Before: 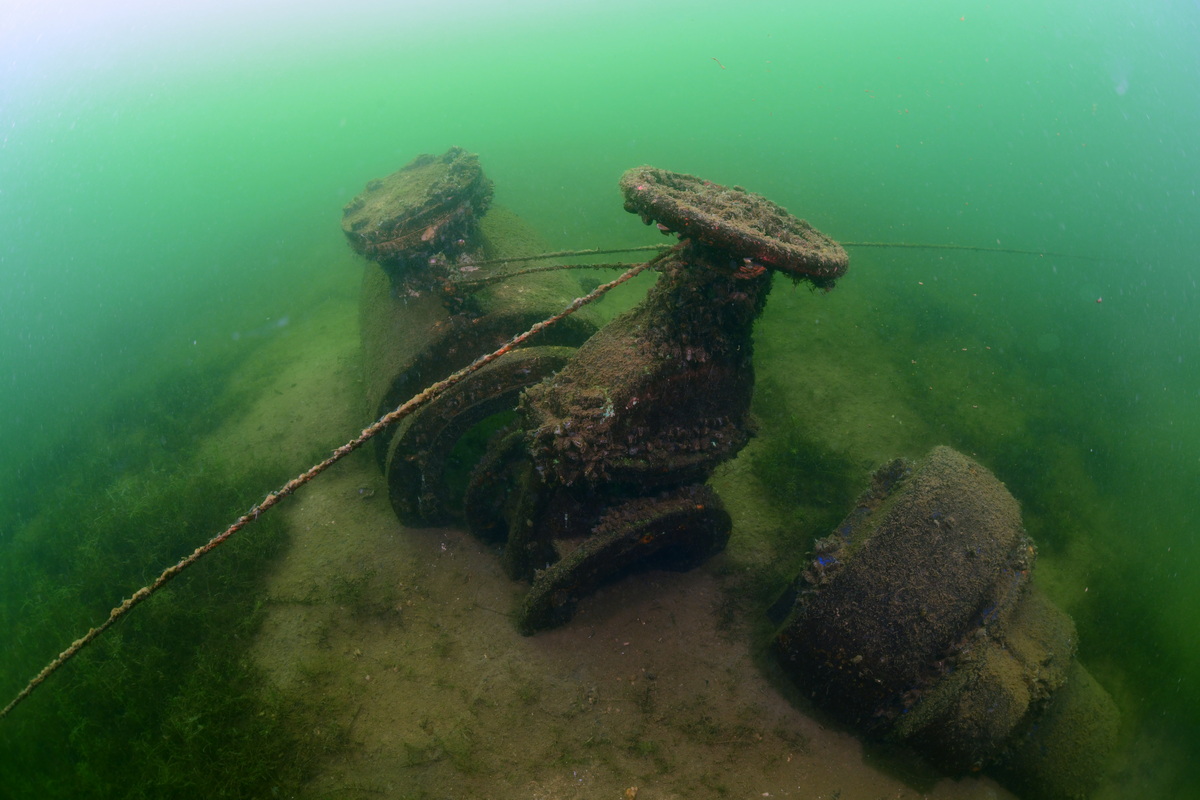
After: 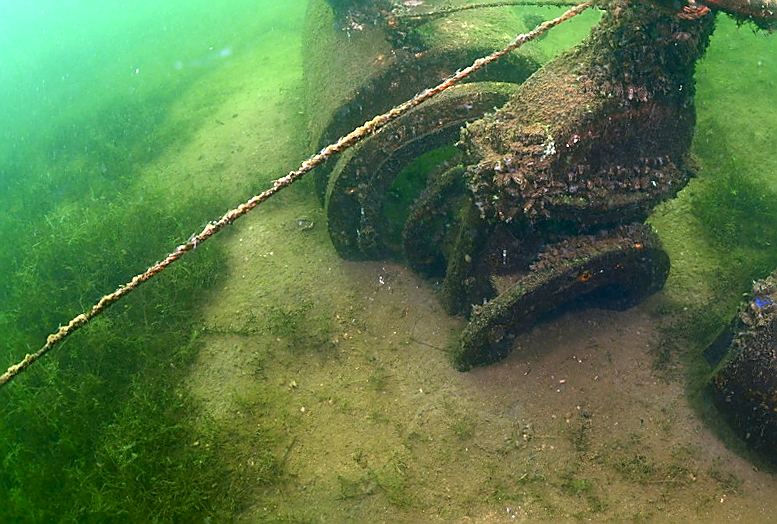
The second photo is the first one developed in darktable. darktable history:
sharpen: radius 1.375, amount 1.264, threshold 0.698
crop and rotate: angle -1.23°, left 3.557%, top 32.407%, right 29.591%
exposure: black level correction 0.001, exposure 1.733 EV, compensate exposure bias true, compensate highlight preservation false
